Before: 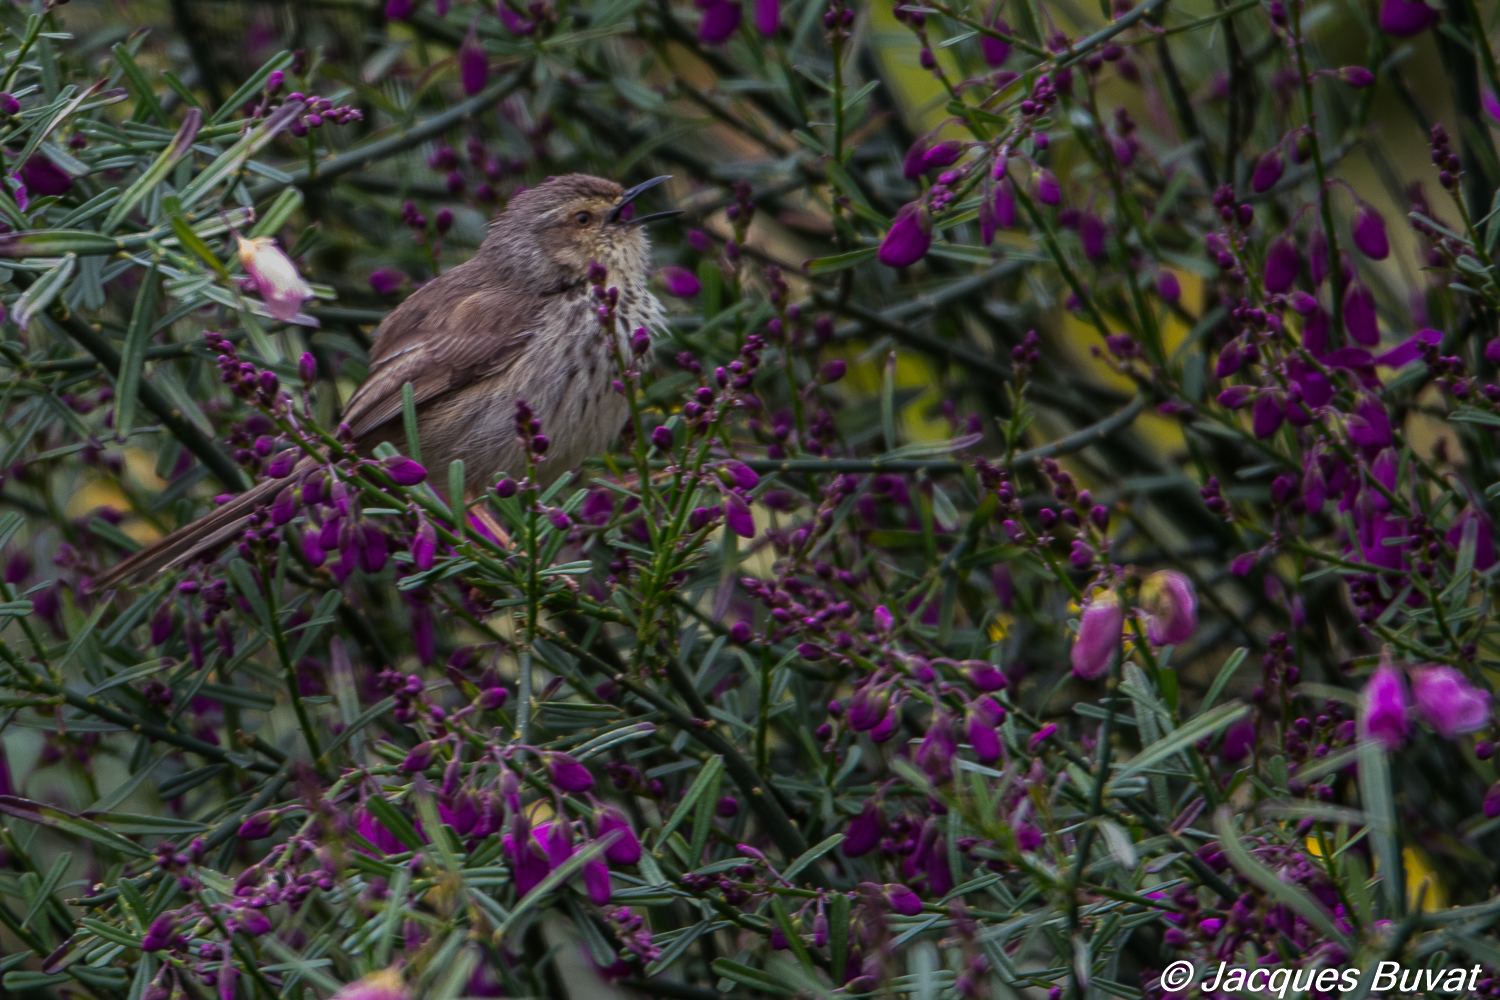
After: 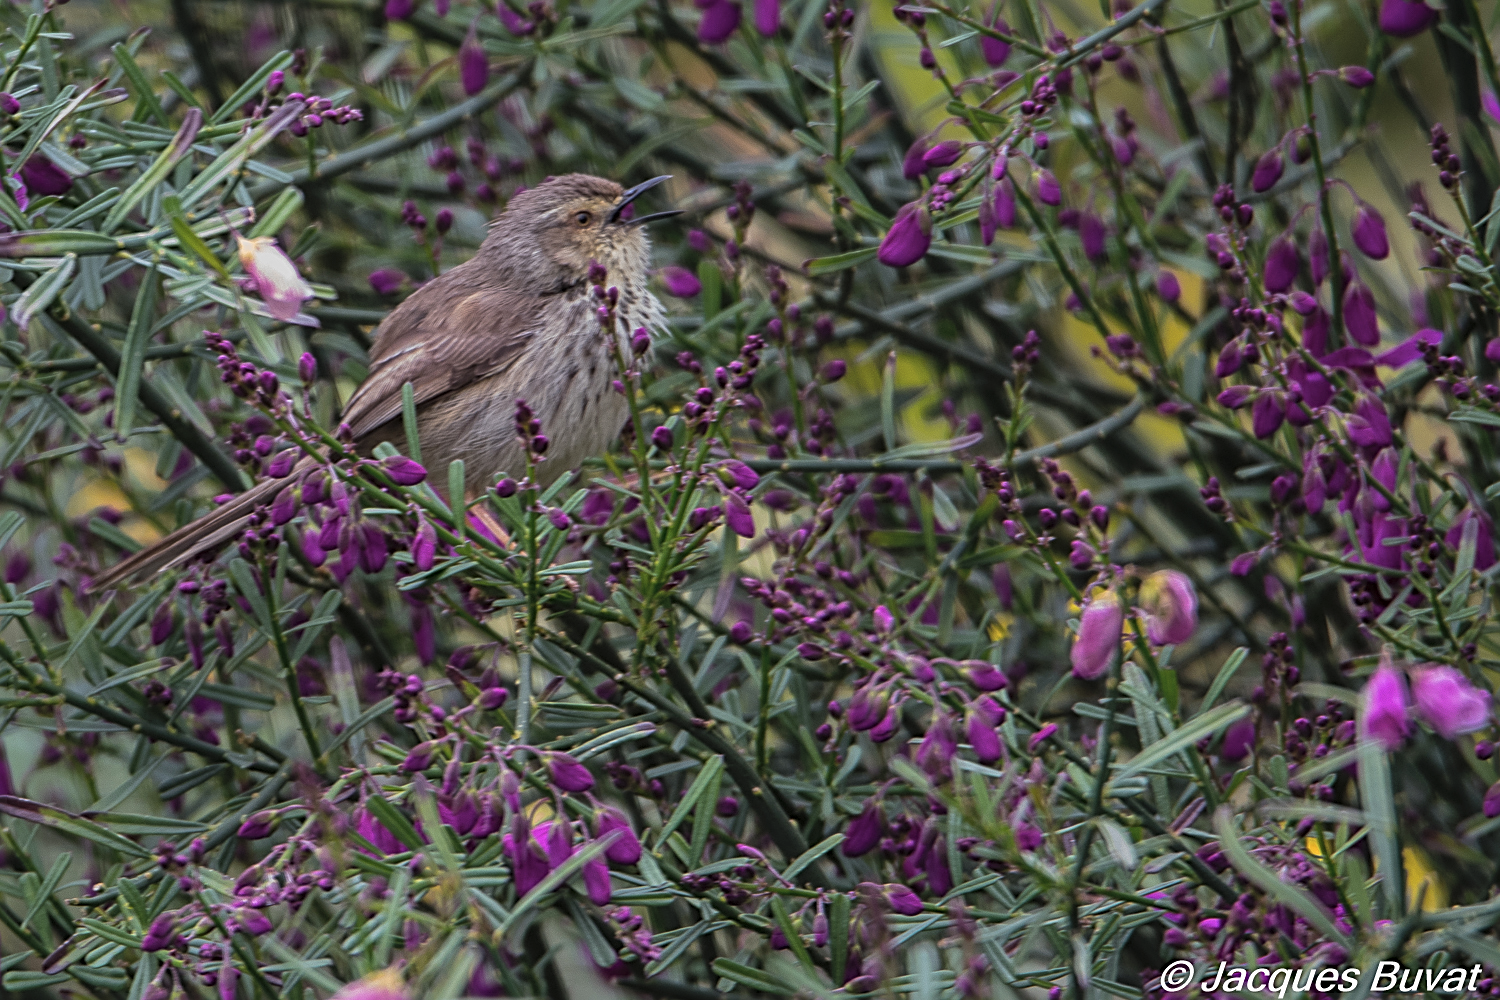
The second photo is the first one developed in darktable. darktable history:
sharpen: radius 2.767
shadows and highlights: shadows 35, highlights -35, soften with gaussian
contrast brightness saturation: brightness 0.15
